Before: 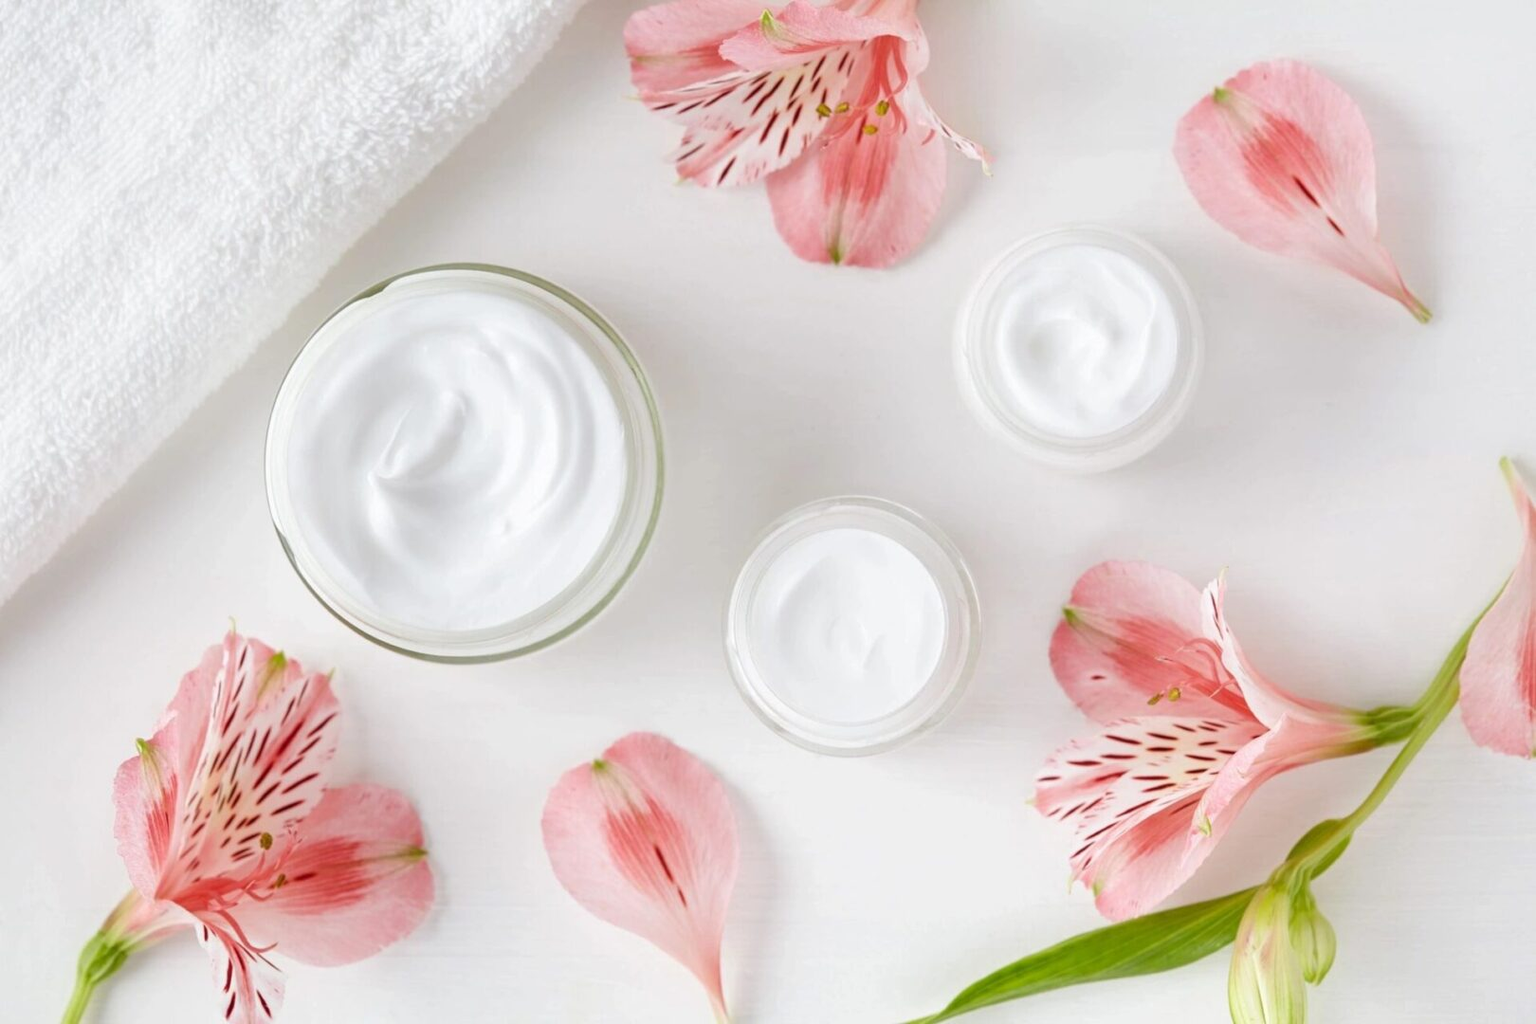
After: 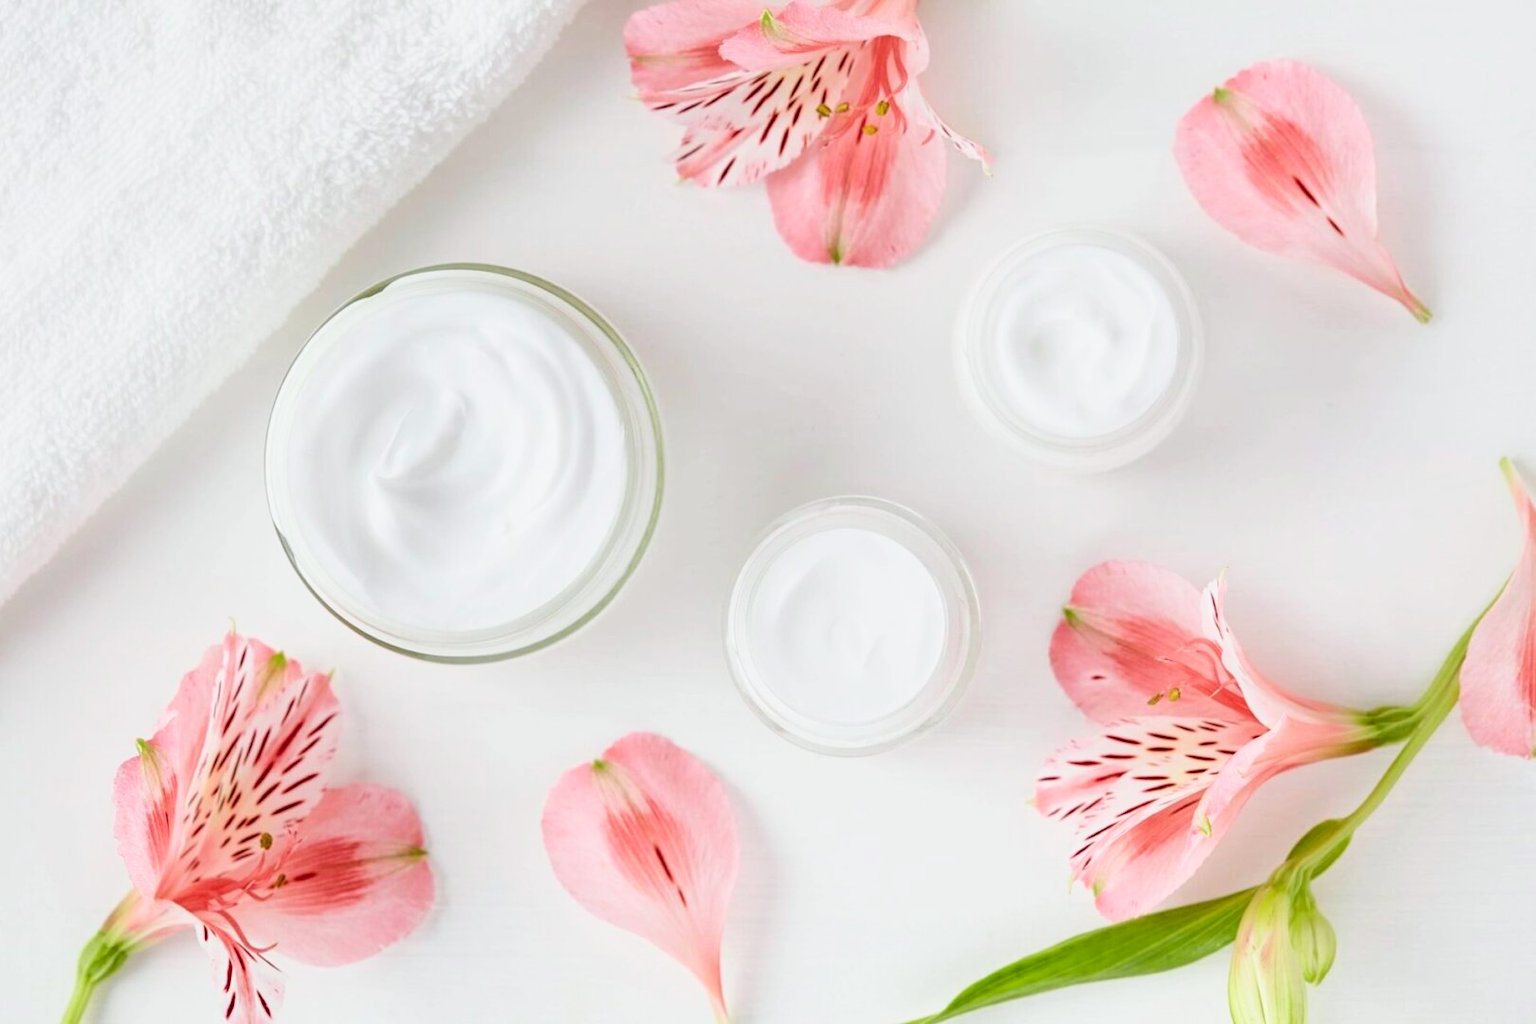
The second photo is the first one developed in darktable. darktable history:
tone curve: curves: ch0 [(0, 0.01) (0.037, 0.032) (0.131, 0.108) (0.275, 0.258) (0.483, 0.512) (0.61, 0.661) (0.696, 0.742) (0.792, 0.834) (0.911, 0.936) (0.997, 0.995)]; ch1 [(0, 0) (0.308, 0.29) (0.425, 0.411) (0.503, 0.502) (0.551, 0.563) (0.683, 0.706) (0.746, 0.77) (1, 1)]; ch2 [(0, 0) (0.246, 0.233) (0.36, 0.352) (0.415, 0.415) (0.485, 0.487) (0.502, 0.502) (0.525, 0.523) (0.545, 0.552) (0.587, 0.6) (0.636, 0.652) (0.711, 0.729) (0.845, 0.855) (0.998, 0.977)], color space Lab, independent channels, preserve colors none
filmic rgb: black relative exposure -16 EV, white relative exposure 2.93 EV, hardness 10.04, color science v6 (2022)
